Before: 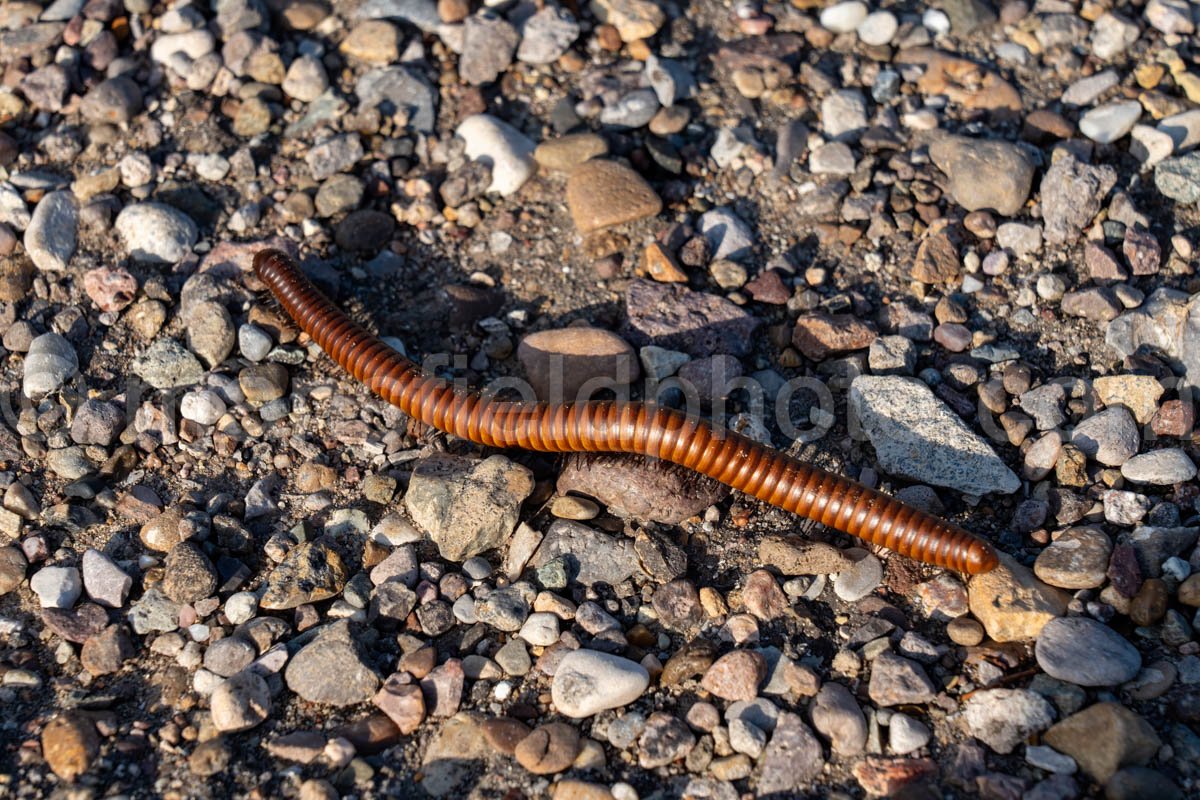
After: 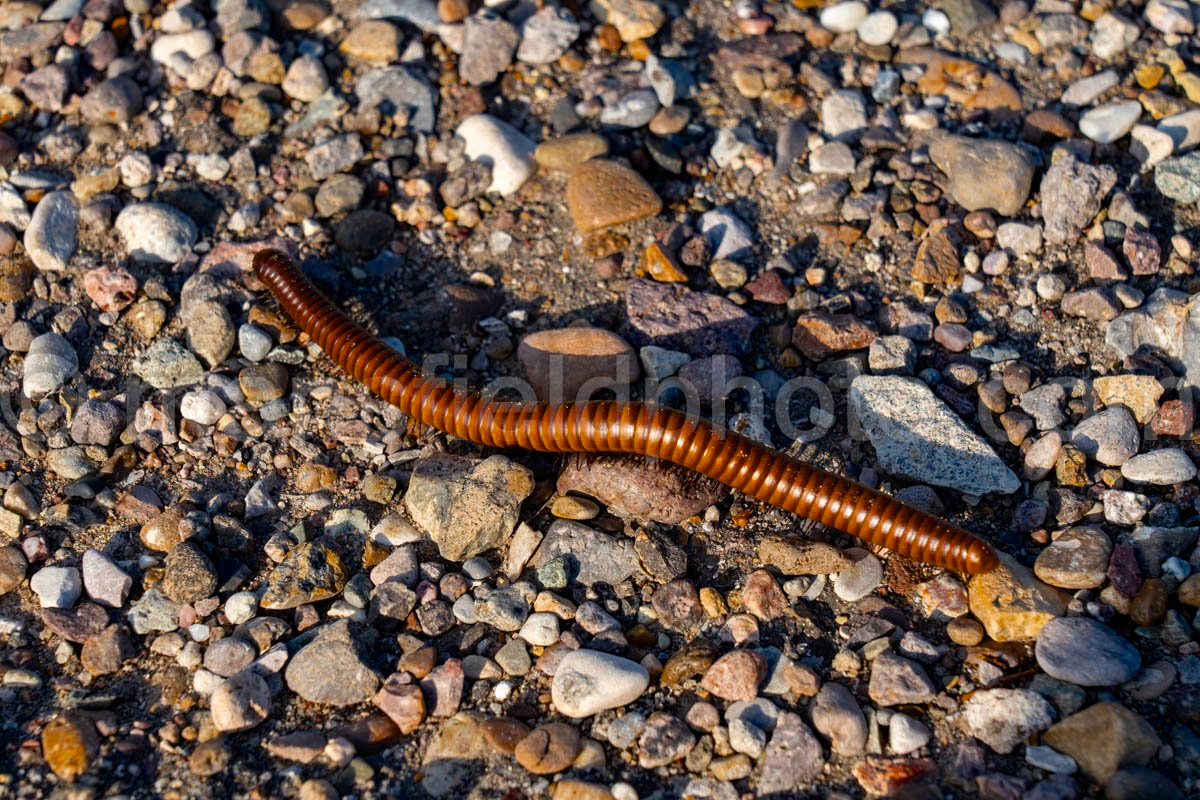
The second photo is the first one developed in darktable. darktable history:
color balance rgb: perceptual saturation grading › global saturation 31.135%, saturation formula JzAzBz (2021)
